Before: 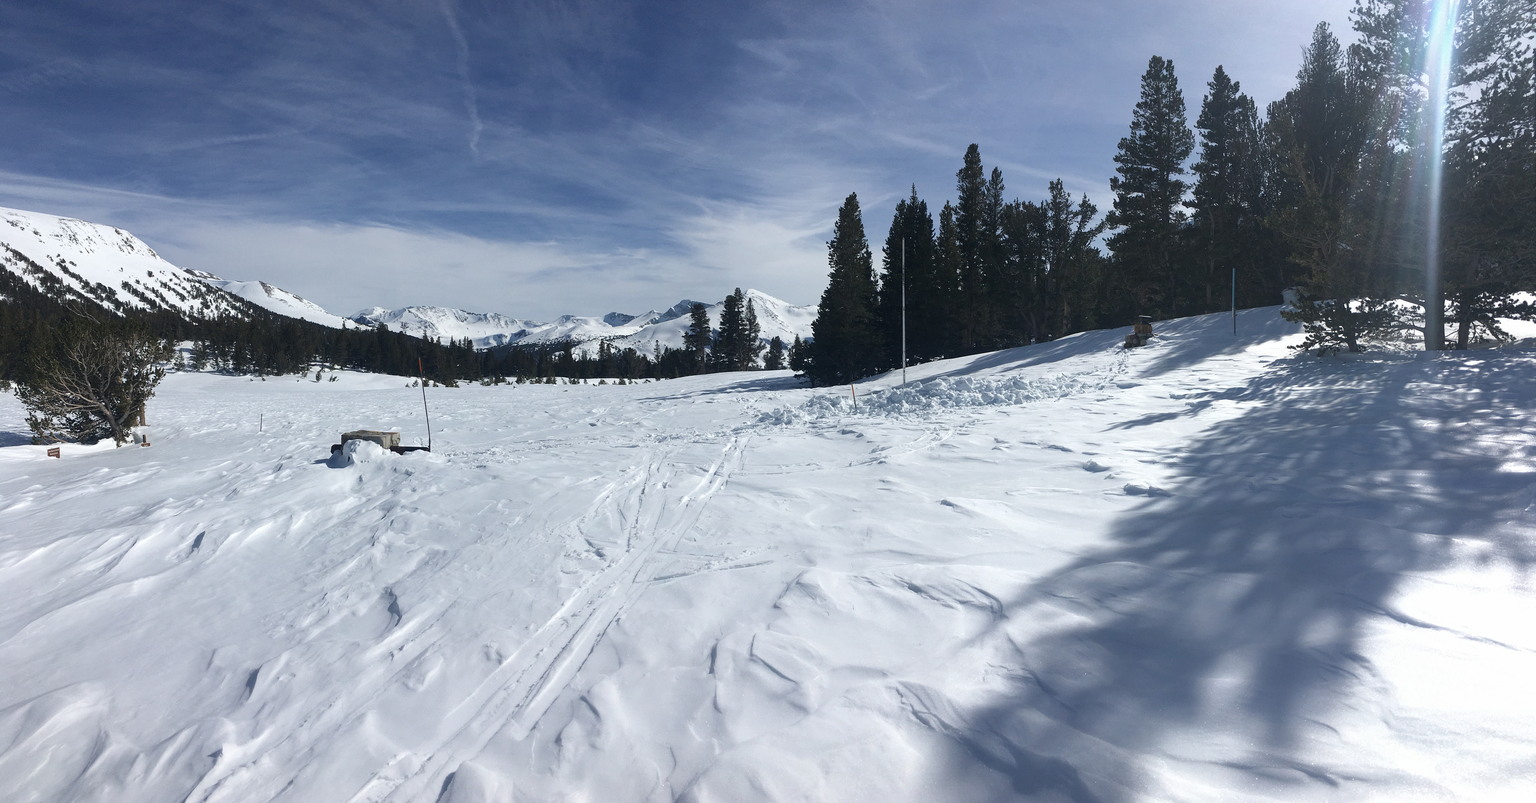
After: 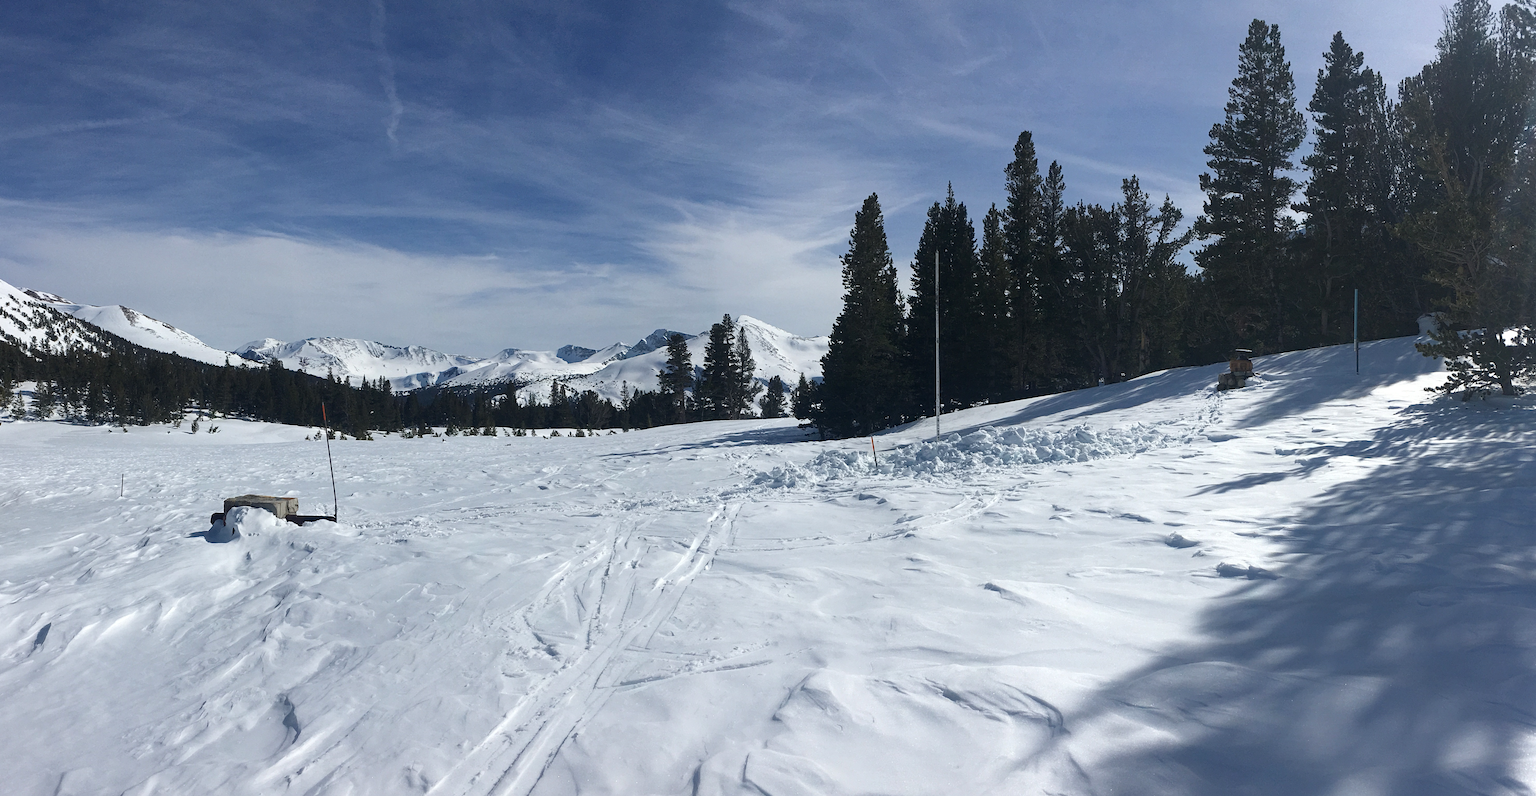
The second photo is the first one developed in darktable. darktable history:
haze removal: compatibility mode true, adaptive false
exposure: compensate highlight preservation false
crop and rotate: left 10.77%, top 5.1%, right 10.41%, bottom 16.76%
